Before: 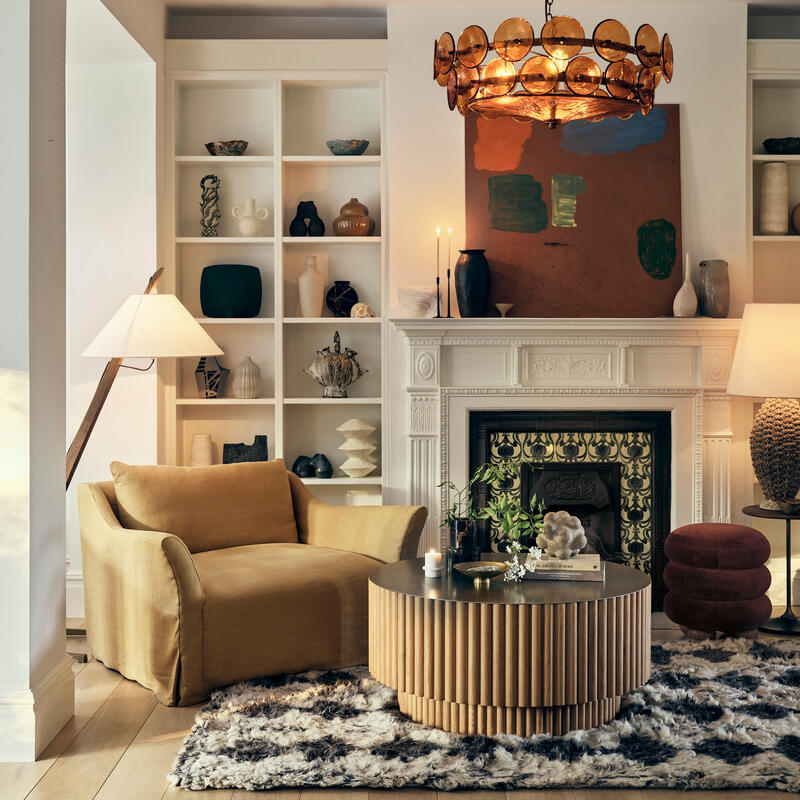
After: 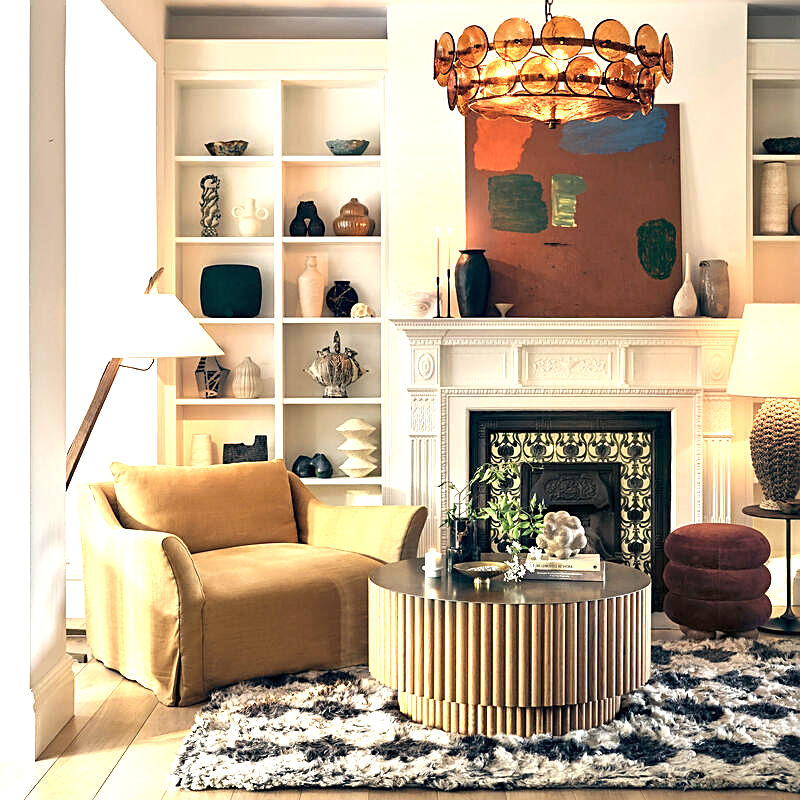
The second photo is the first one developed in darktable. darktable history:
sharpen: on, module defaults
exposure: black level correction 0, exposure 1.107 EV, compensate exposure bias true, compensate highlight preservation false
